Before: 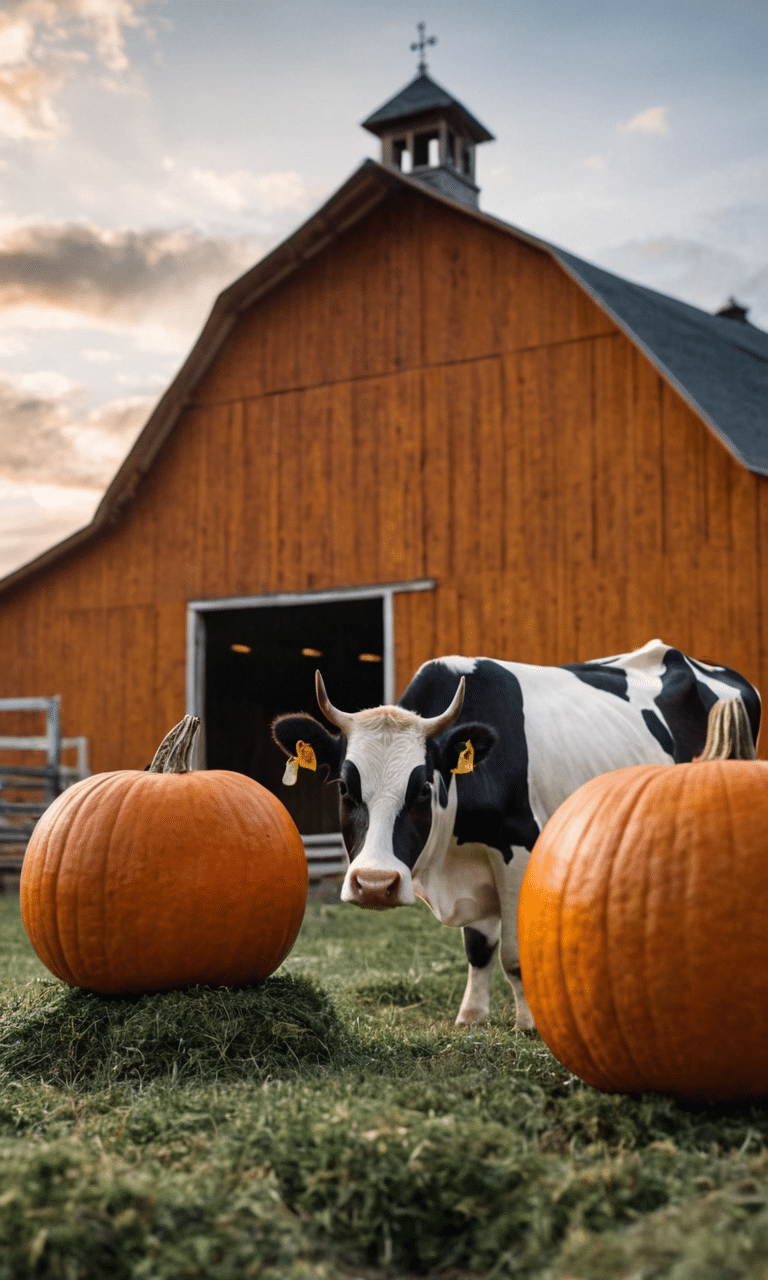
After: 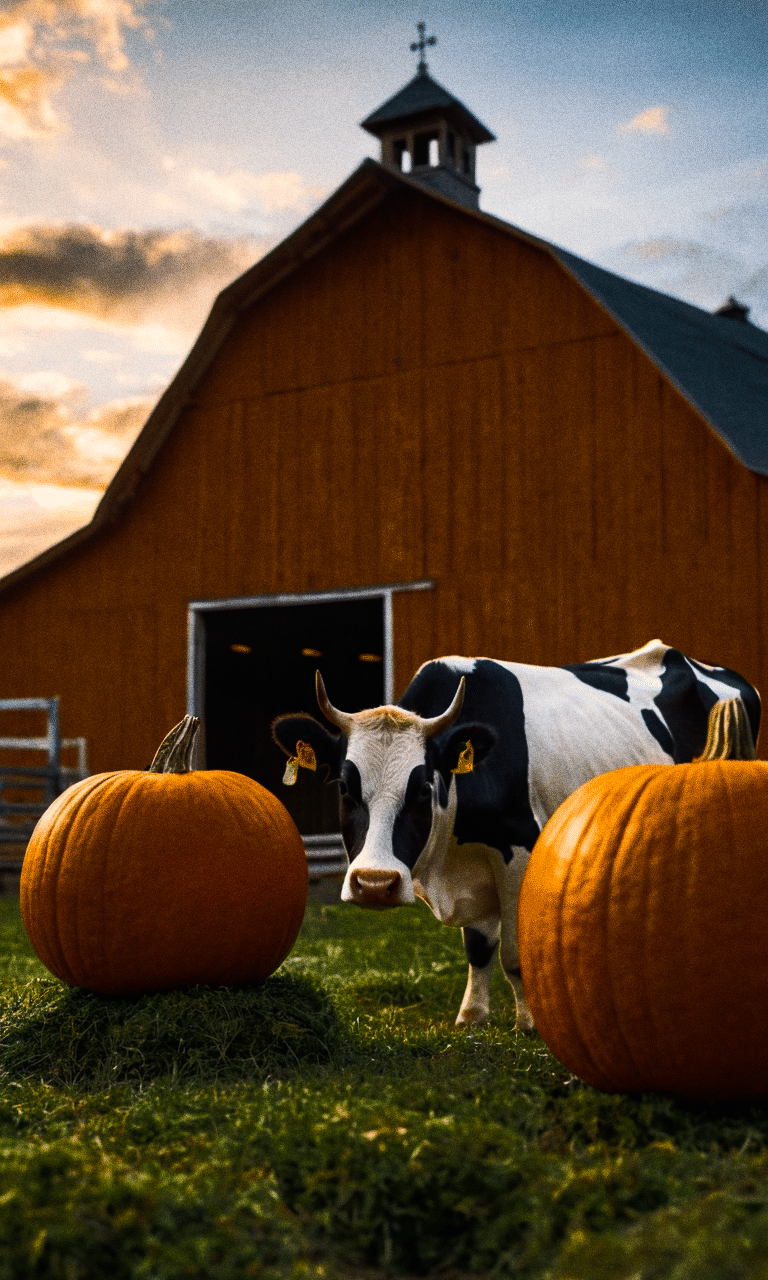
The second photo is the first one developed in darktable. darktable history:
color balance rgb: linear chroma grading › global chroma 40.15%, perceptual saturation grading › global saturation 60.58%, perceptual saturation grading › highlights 20.44%, perceptual saturation grading › shadows -50.36%, perceptual brilliance grading › highlights 2.19%, perceptual brilliance grading › mid-tones -50.36%, perceptual brilliance grading › shadows -50.36%
grain: coarseness 0.09 ISO, strength 40%
